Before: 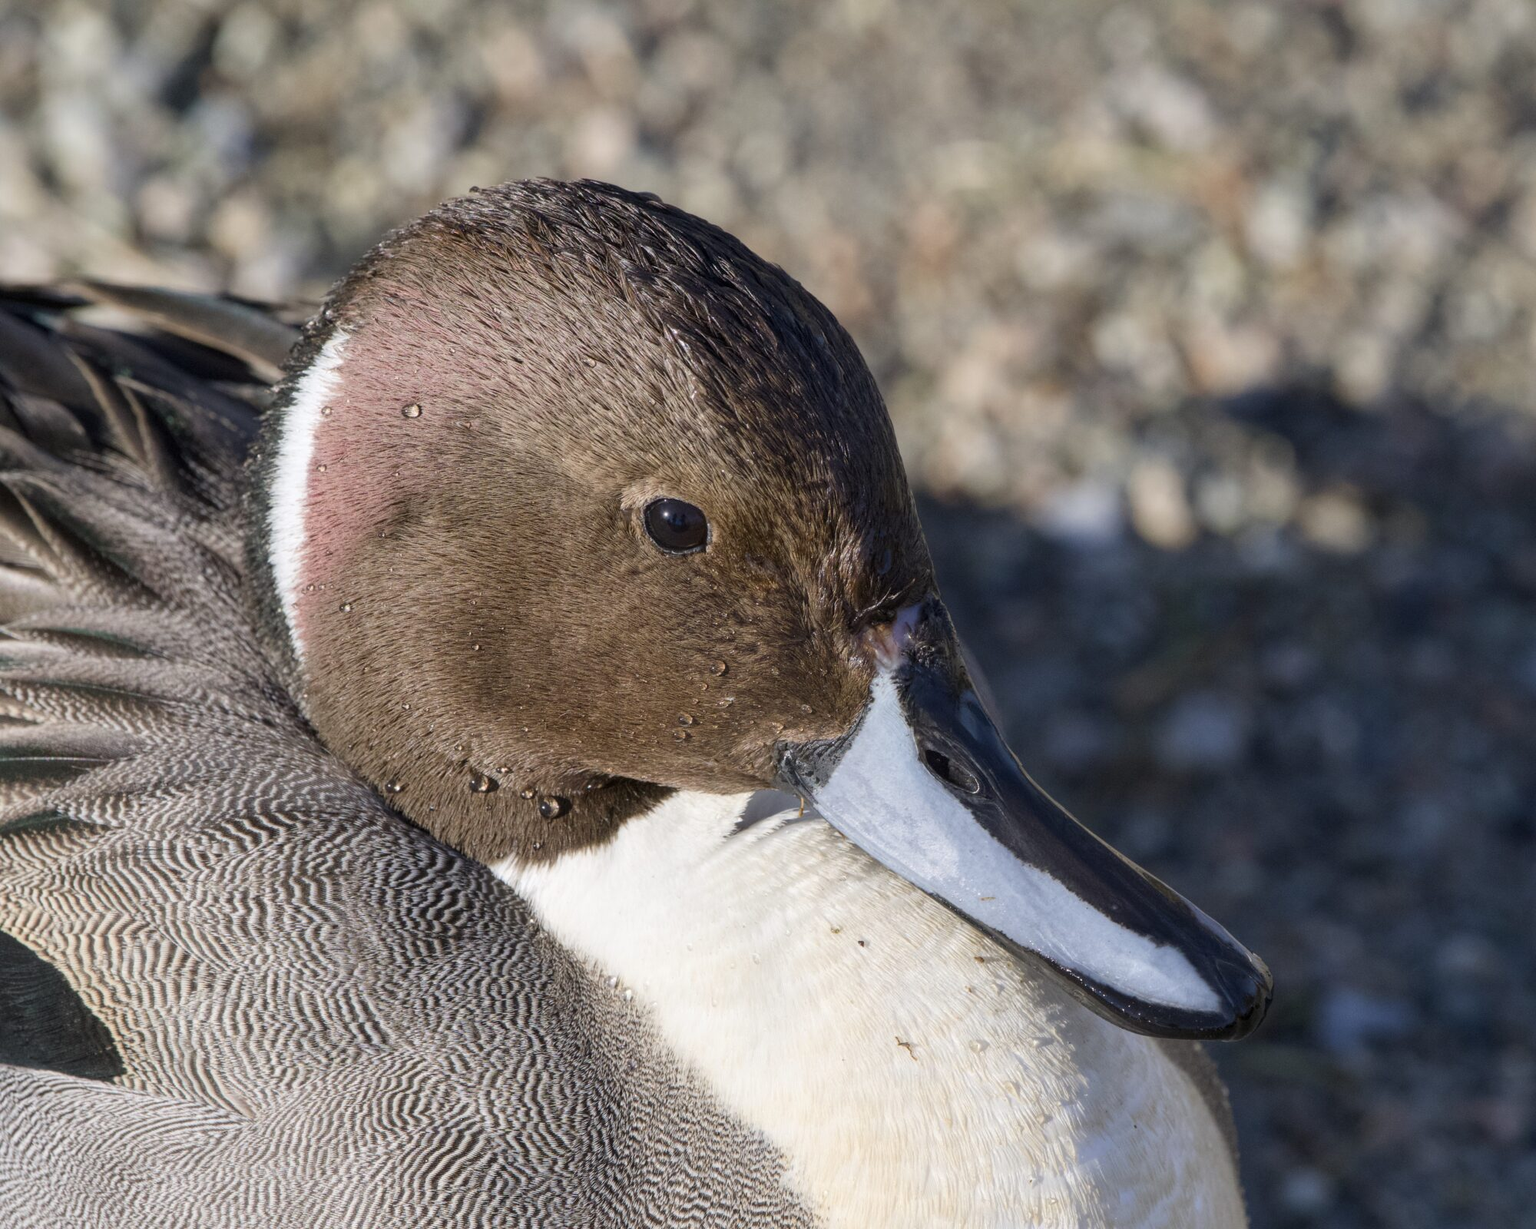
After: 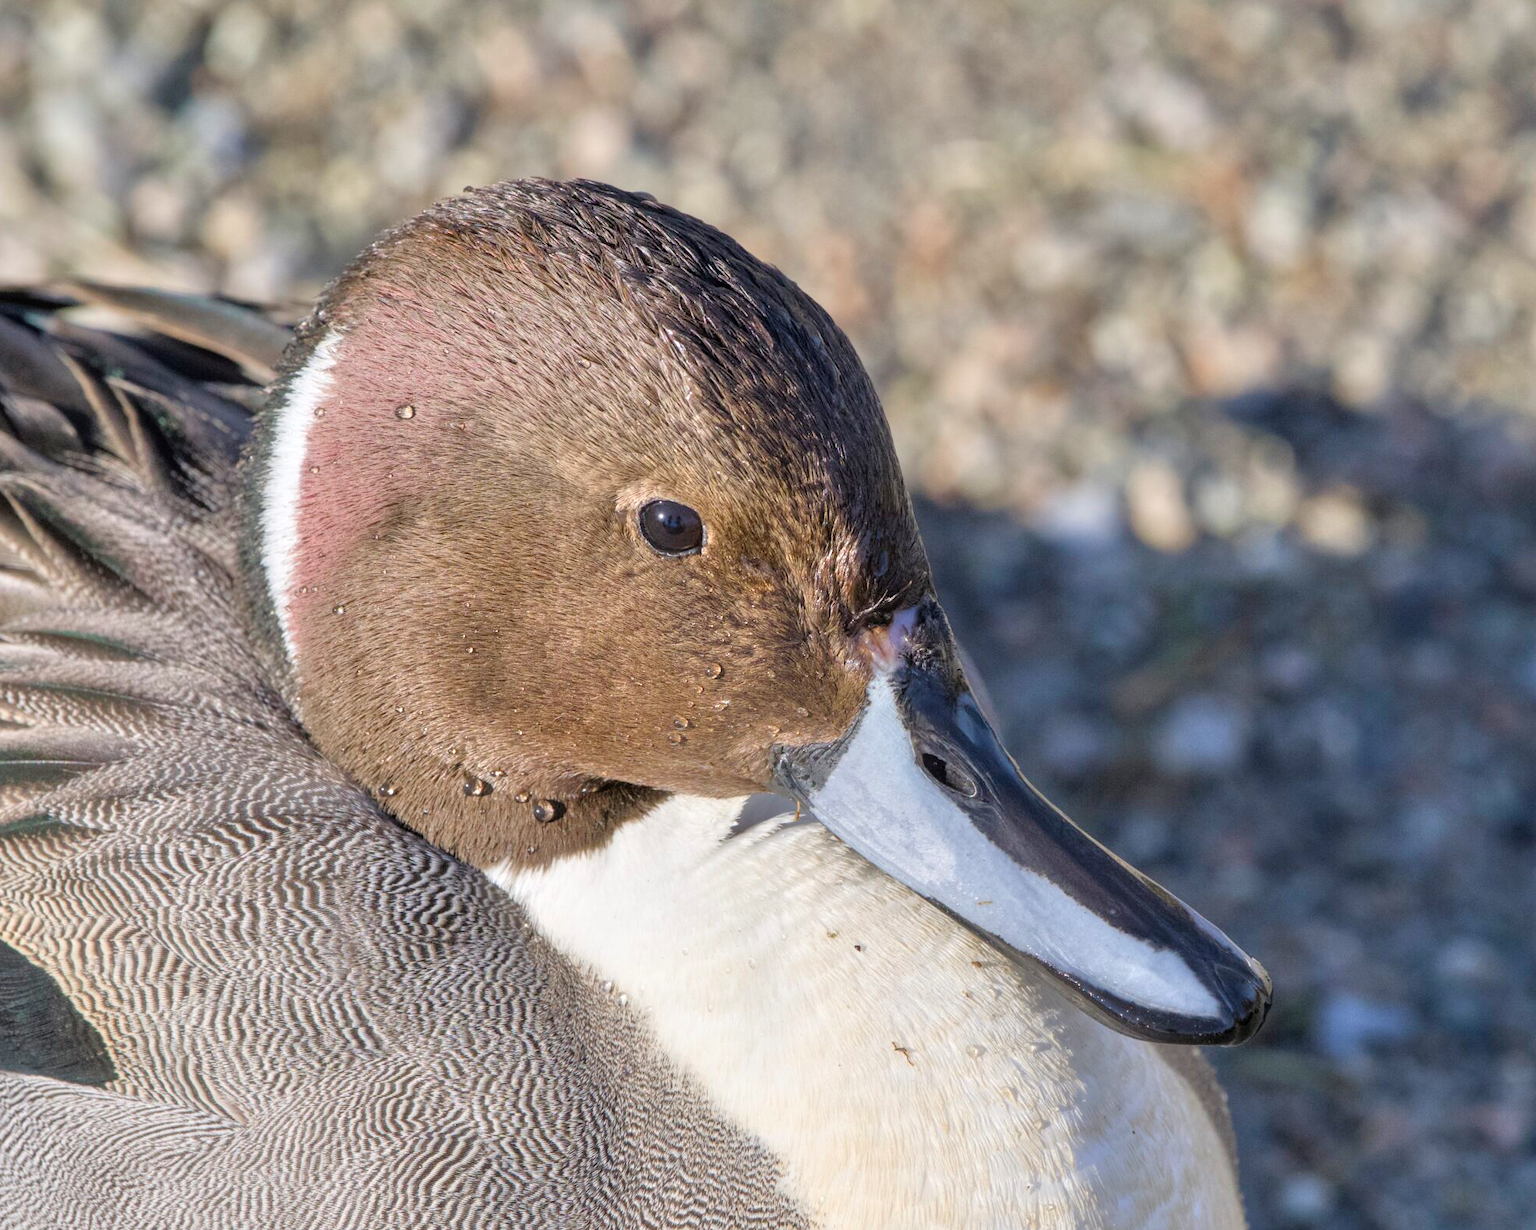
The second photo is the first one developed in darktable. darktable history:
crop and rotate: left 0.614%, top 0.179%, bottom 0.309%
tone equalizer: -7 EV 0.15 EV, -6 EV 0.6 EV, -5 EV 1.15 EV, -4 EV 1.33 EV, -3 EV 1.15 EV, -2 EV 0.6 EV, -1 EV 0.15 EV, mask exposure compensation -0.5 EV
